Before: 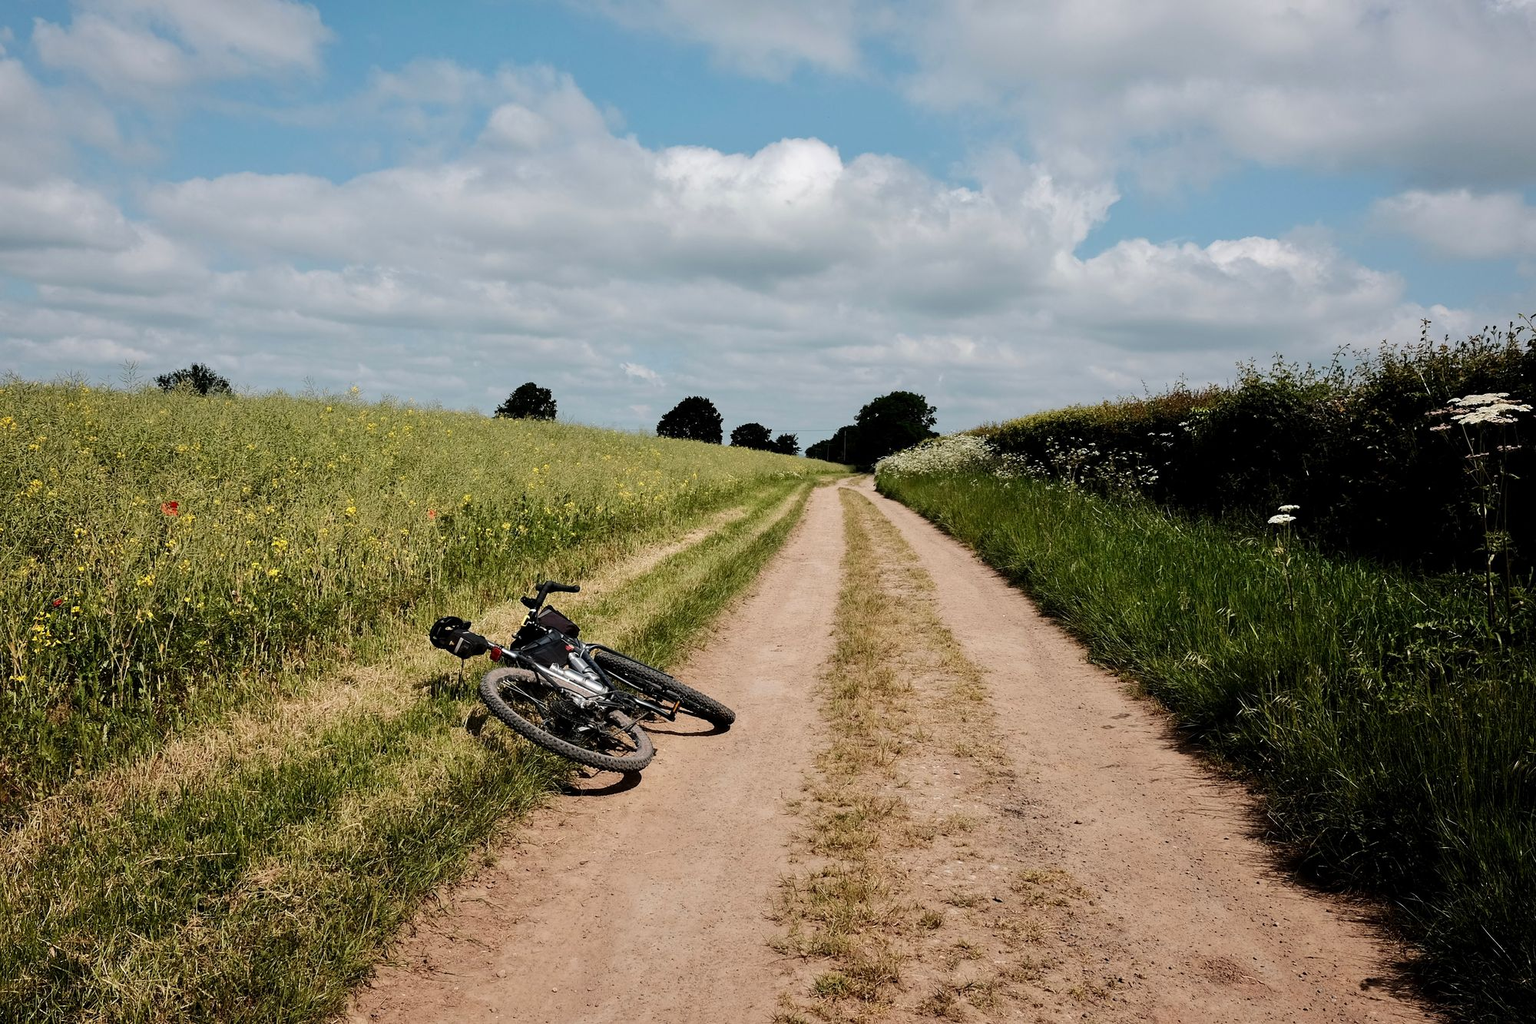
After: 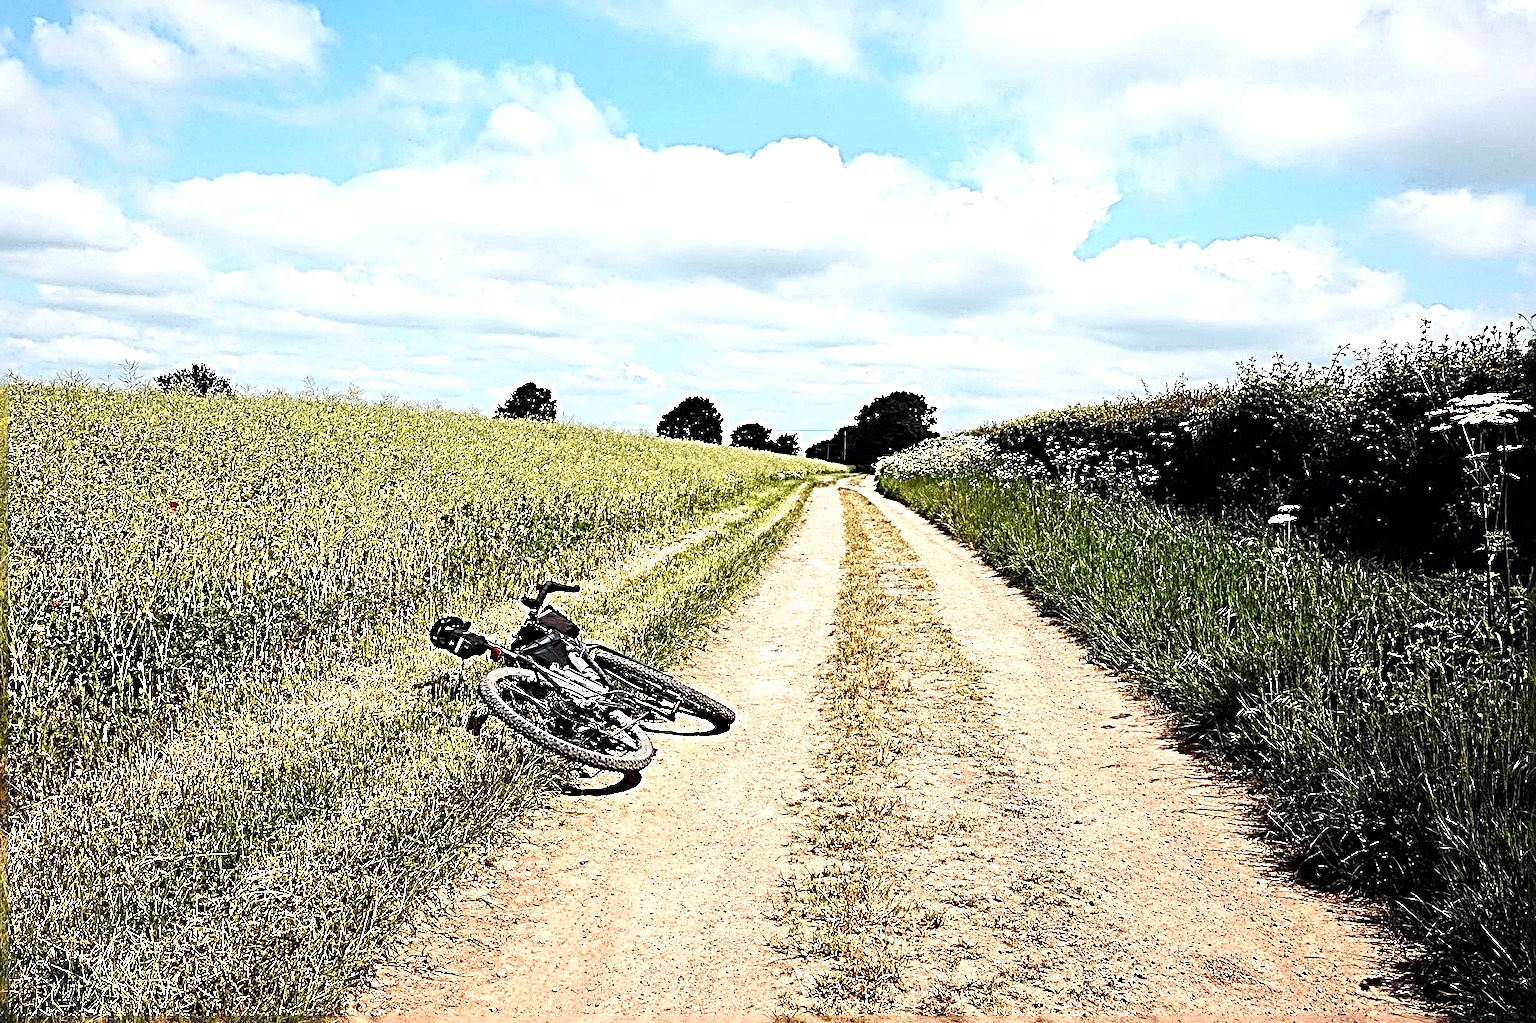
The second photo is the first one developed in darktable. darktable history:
sharpen: radius 4.045, amount 1.982
exposure: black level correction 0, exposure 1.199 EV, compensate highlight preservation false
